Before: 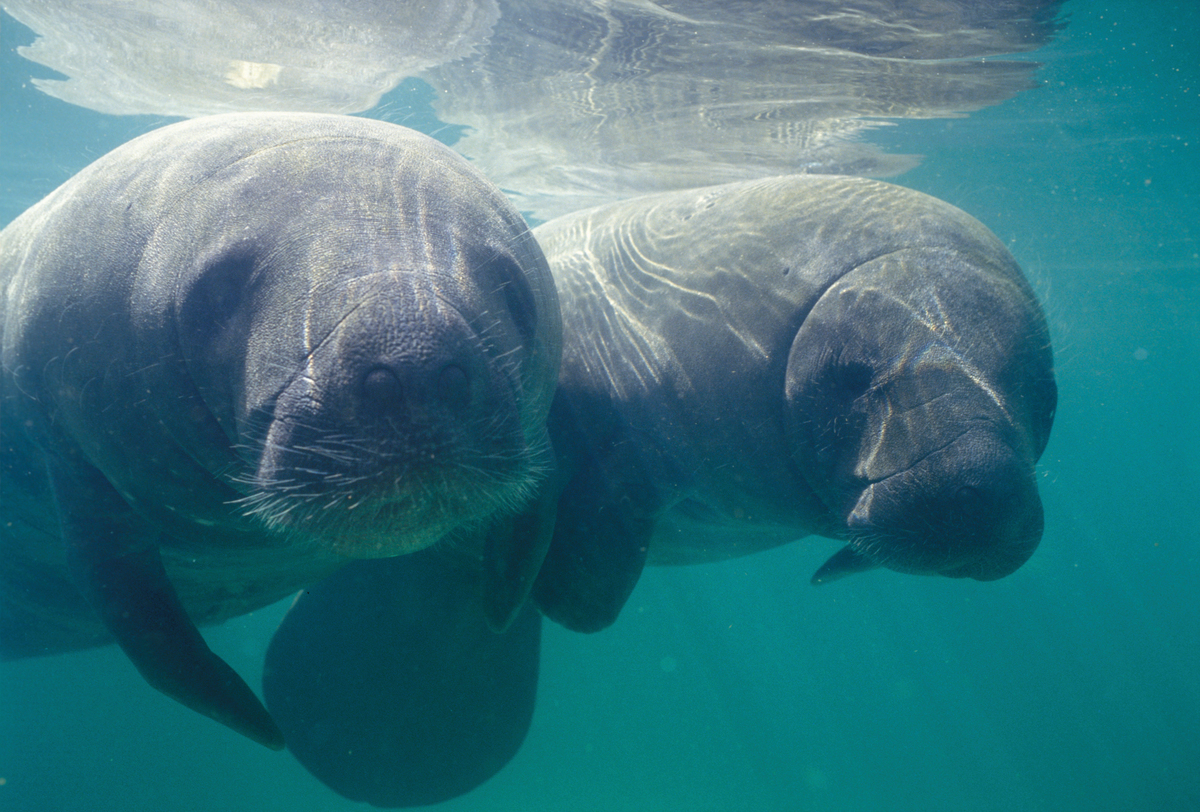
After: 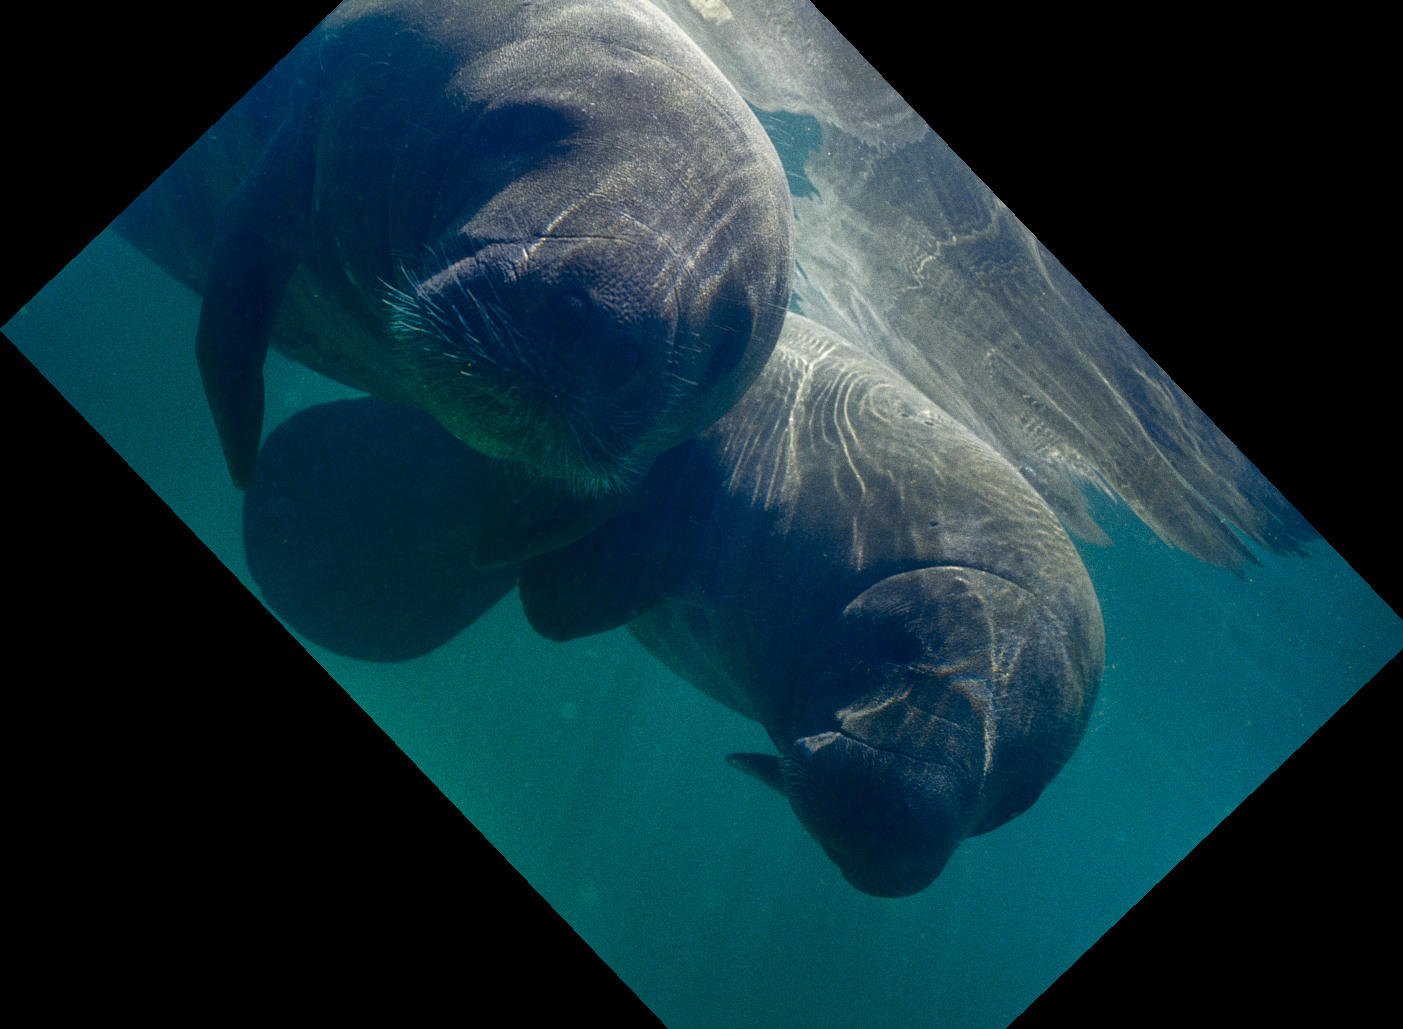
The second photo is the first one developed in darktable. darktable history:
grain: on, module defaults
contrast brightness saturation: brightness -0.52
shadows and highlights: on, module defaults
crop and rotate: angle -46.26°, top 16.234%, right 0.912%, bottom 11.704%
